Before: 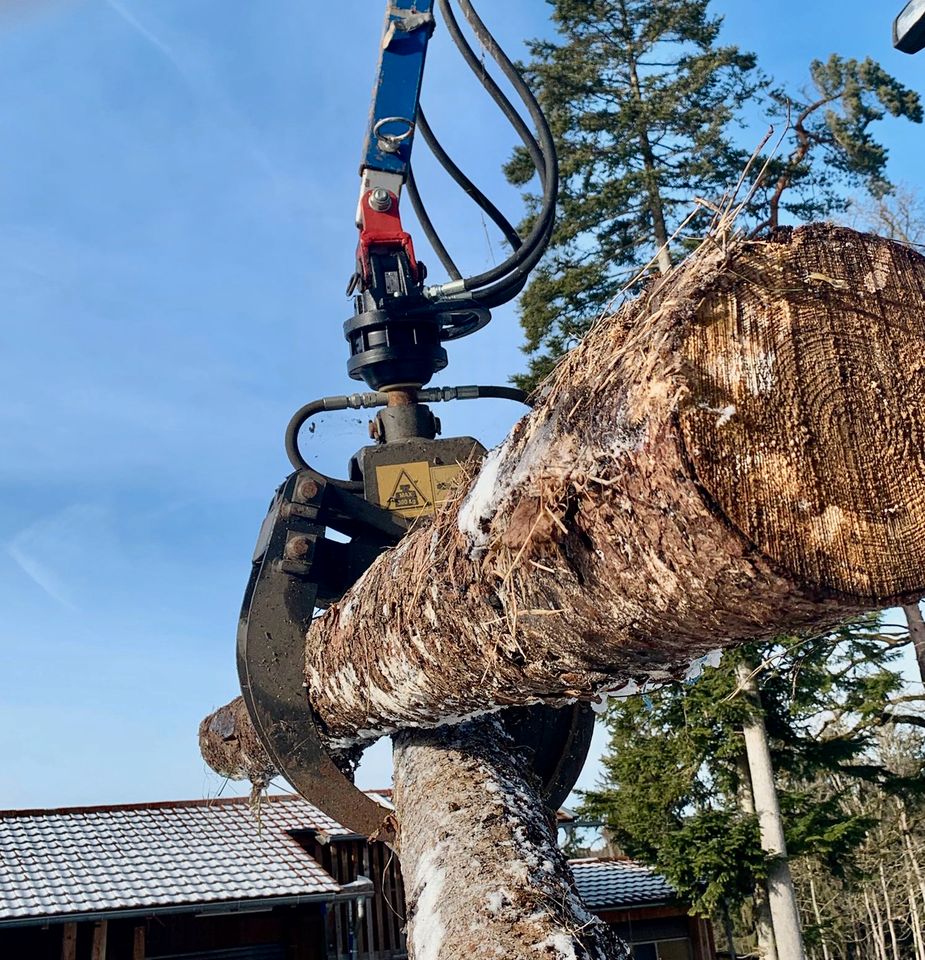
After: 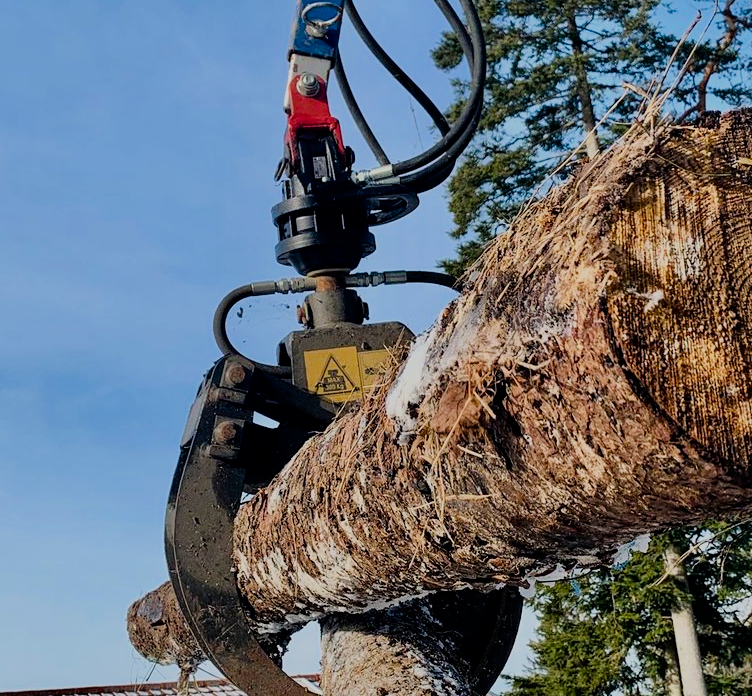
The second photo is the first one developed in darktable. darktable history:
color balance rgb: shadows lift › chroma 1.005%, shadows lift › hue 243.14°, power › luminance -3.843%, power › hue 138.92°, perceptual saturation grading › global saturation 25.912%, global vibrance 9.868%
filmic rgb: black relative exposure -7.65 EV, white relative exposure 4.56 EV, hardness 3.61
crop: left 7.805%, top 12.055%, right 10.343%, bottom 15.405%
